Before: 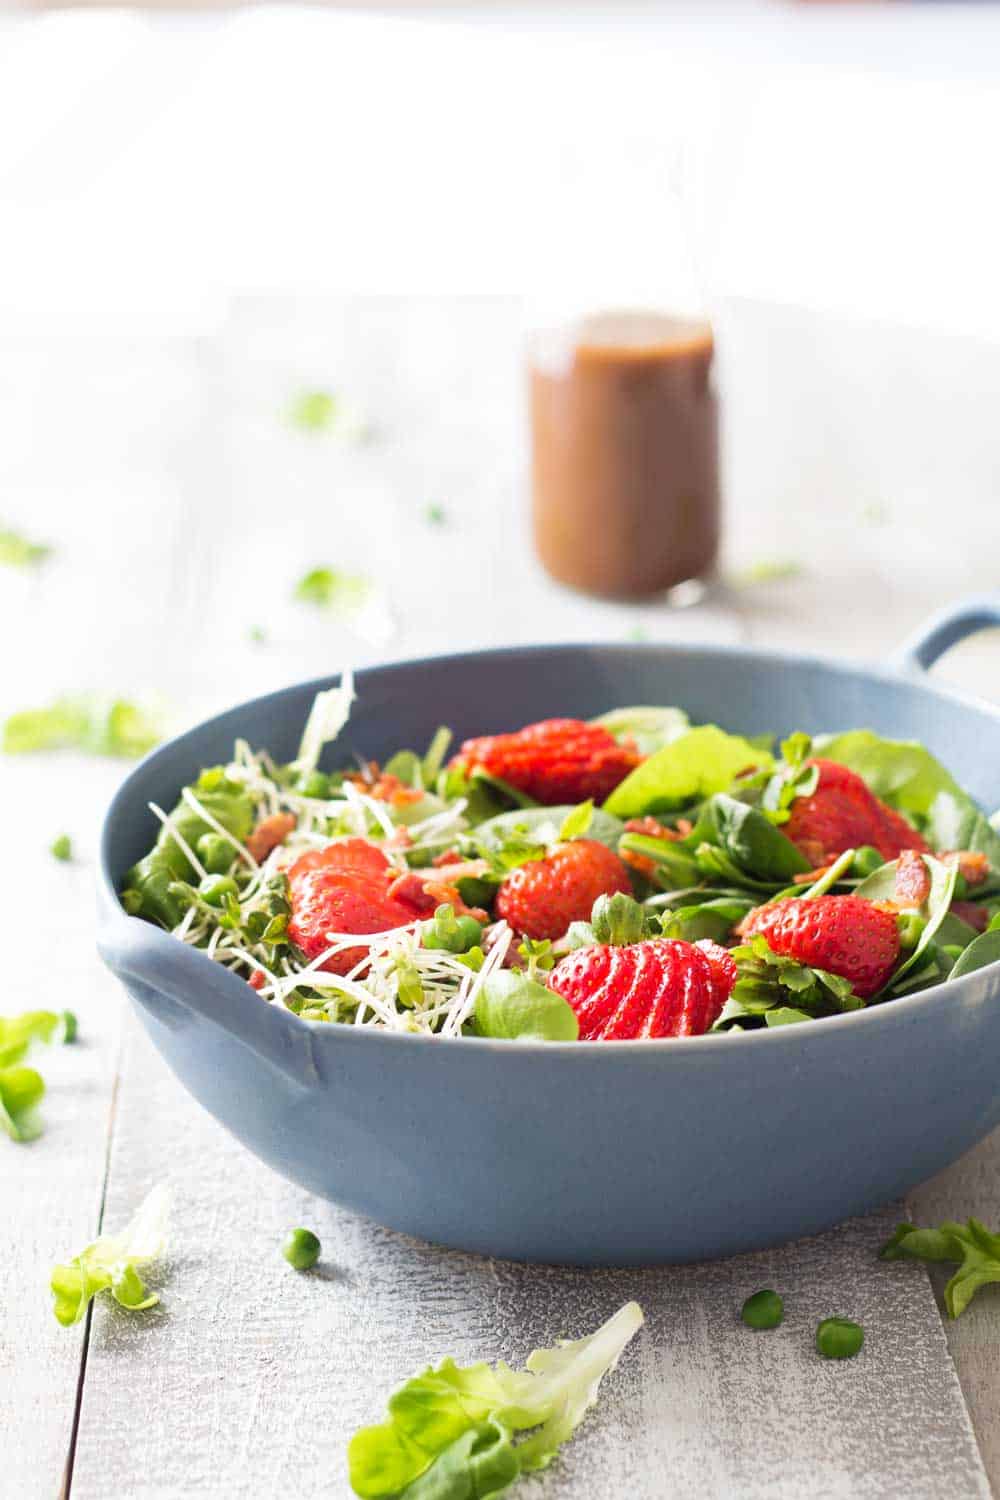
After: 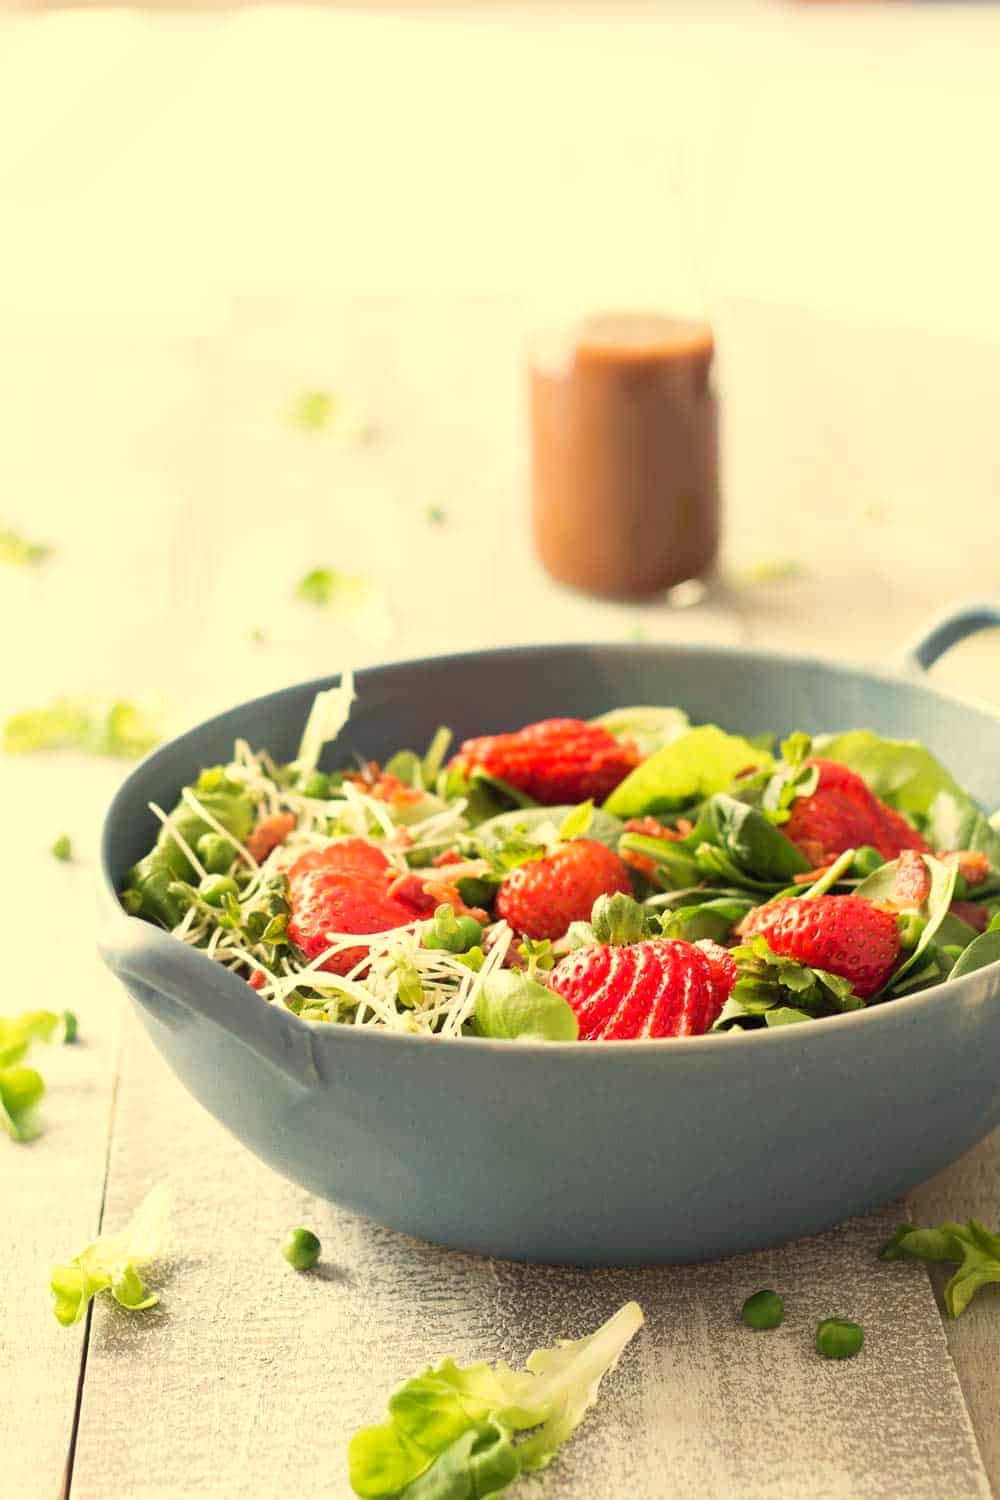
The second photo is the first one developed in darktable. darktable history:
contrast equalizer: y [[0.5 ×6], [0.5 ×6], [0.5, 0.5, 0.501, 0.545, 0.707, 0.863], [0 ×6], [0 ×6]]
white balance: red 1.08, blue 0.791
